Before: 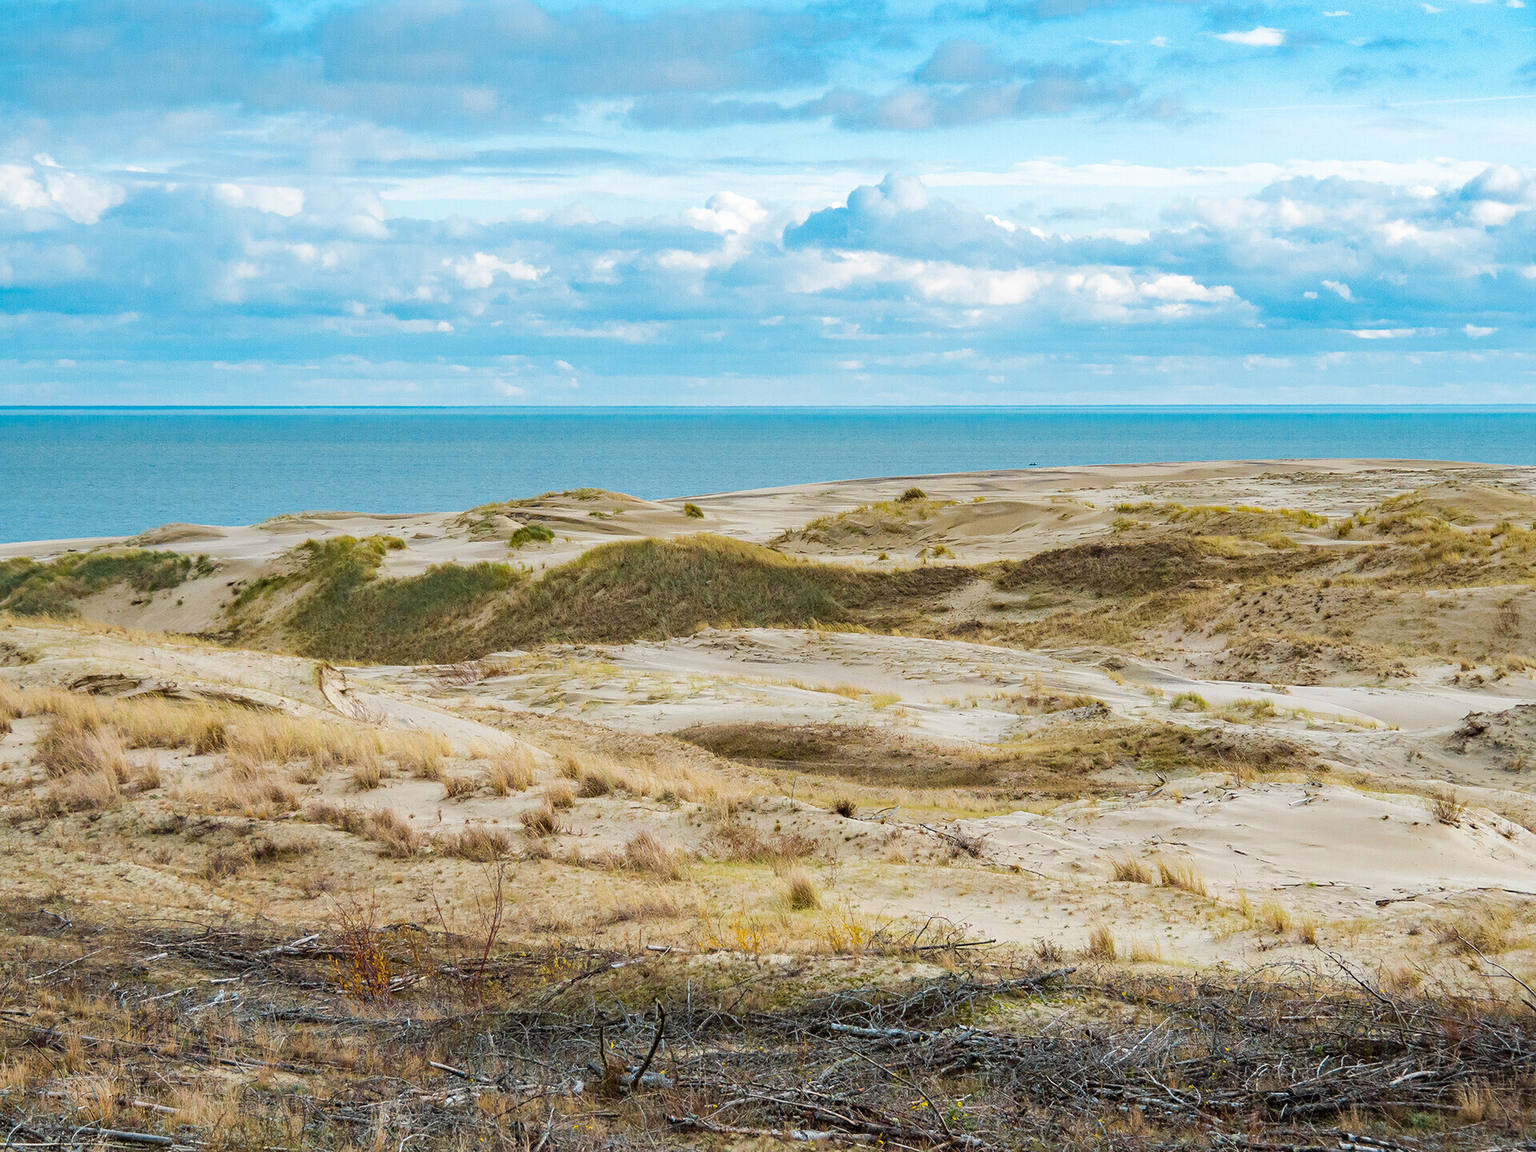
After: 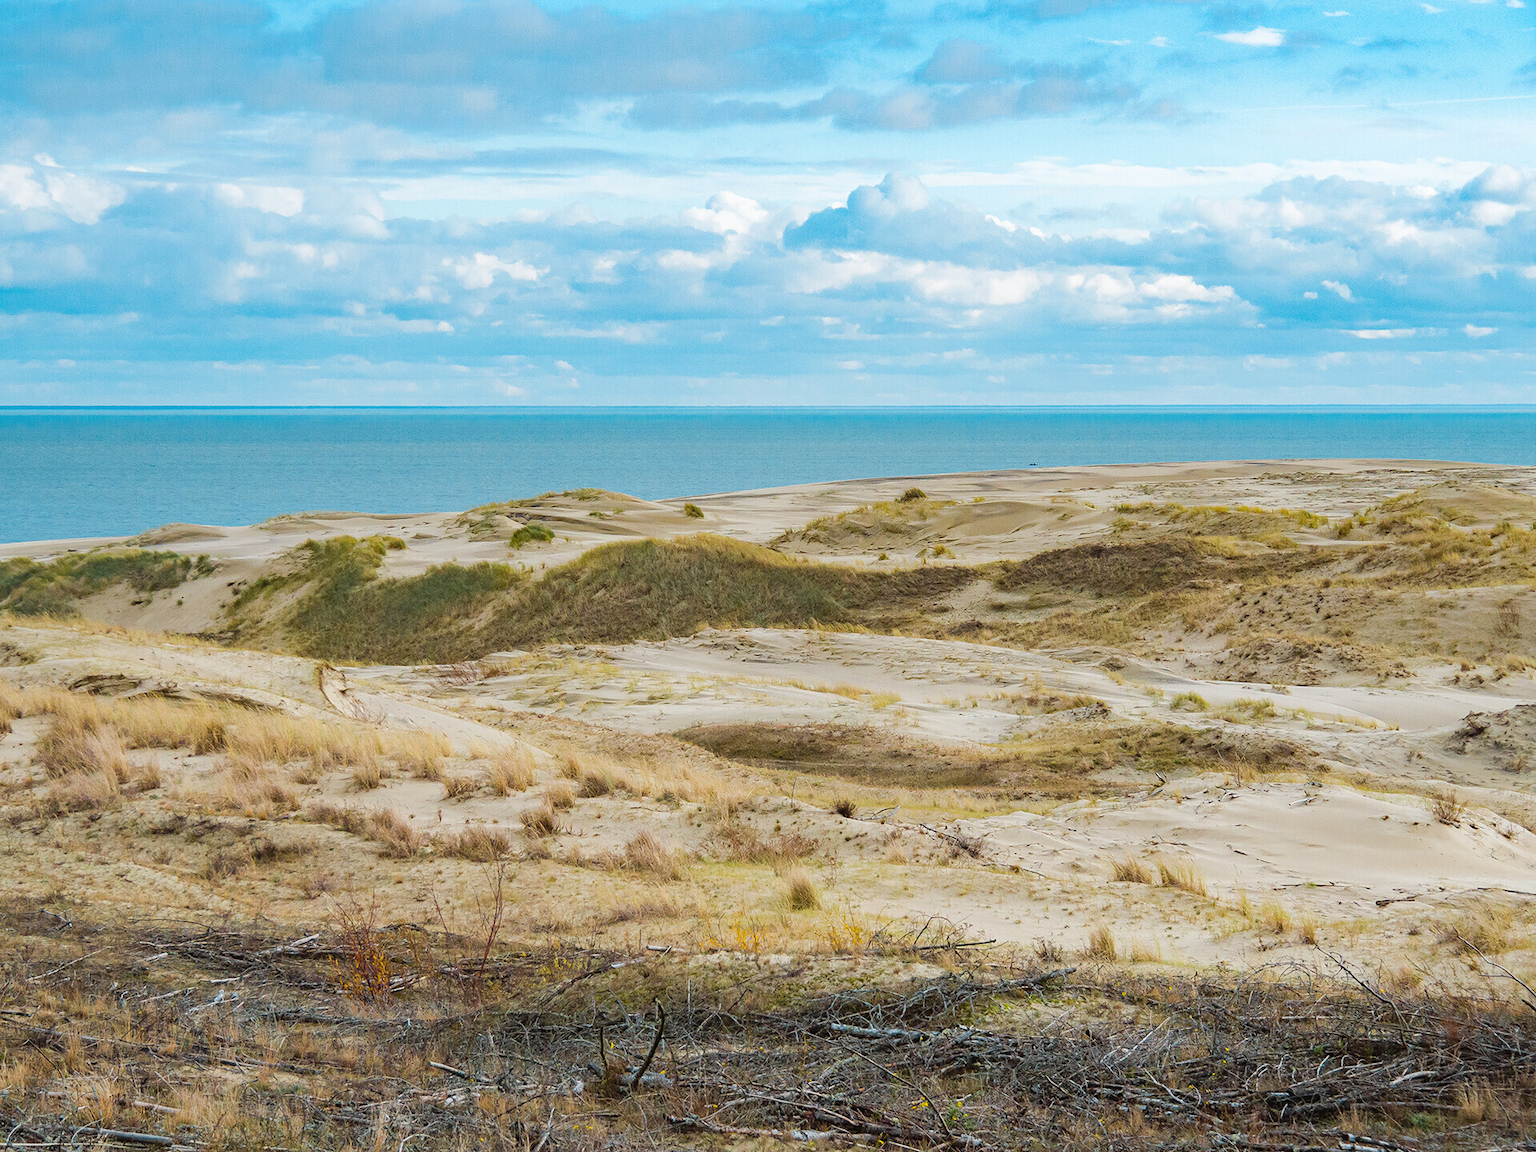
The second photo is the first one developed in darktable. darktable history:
contrast equalizer: octaves 7, y [[0.6 ×6], [0.55 ×6], [0 ×6], [0 ×6], [0 ×6]], mix -0.2
white balance: emerald 1
